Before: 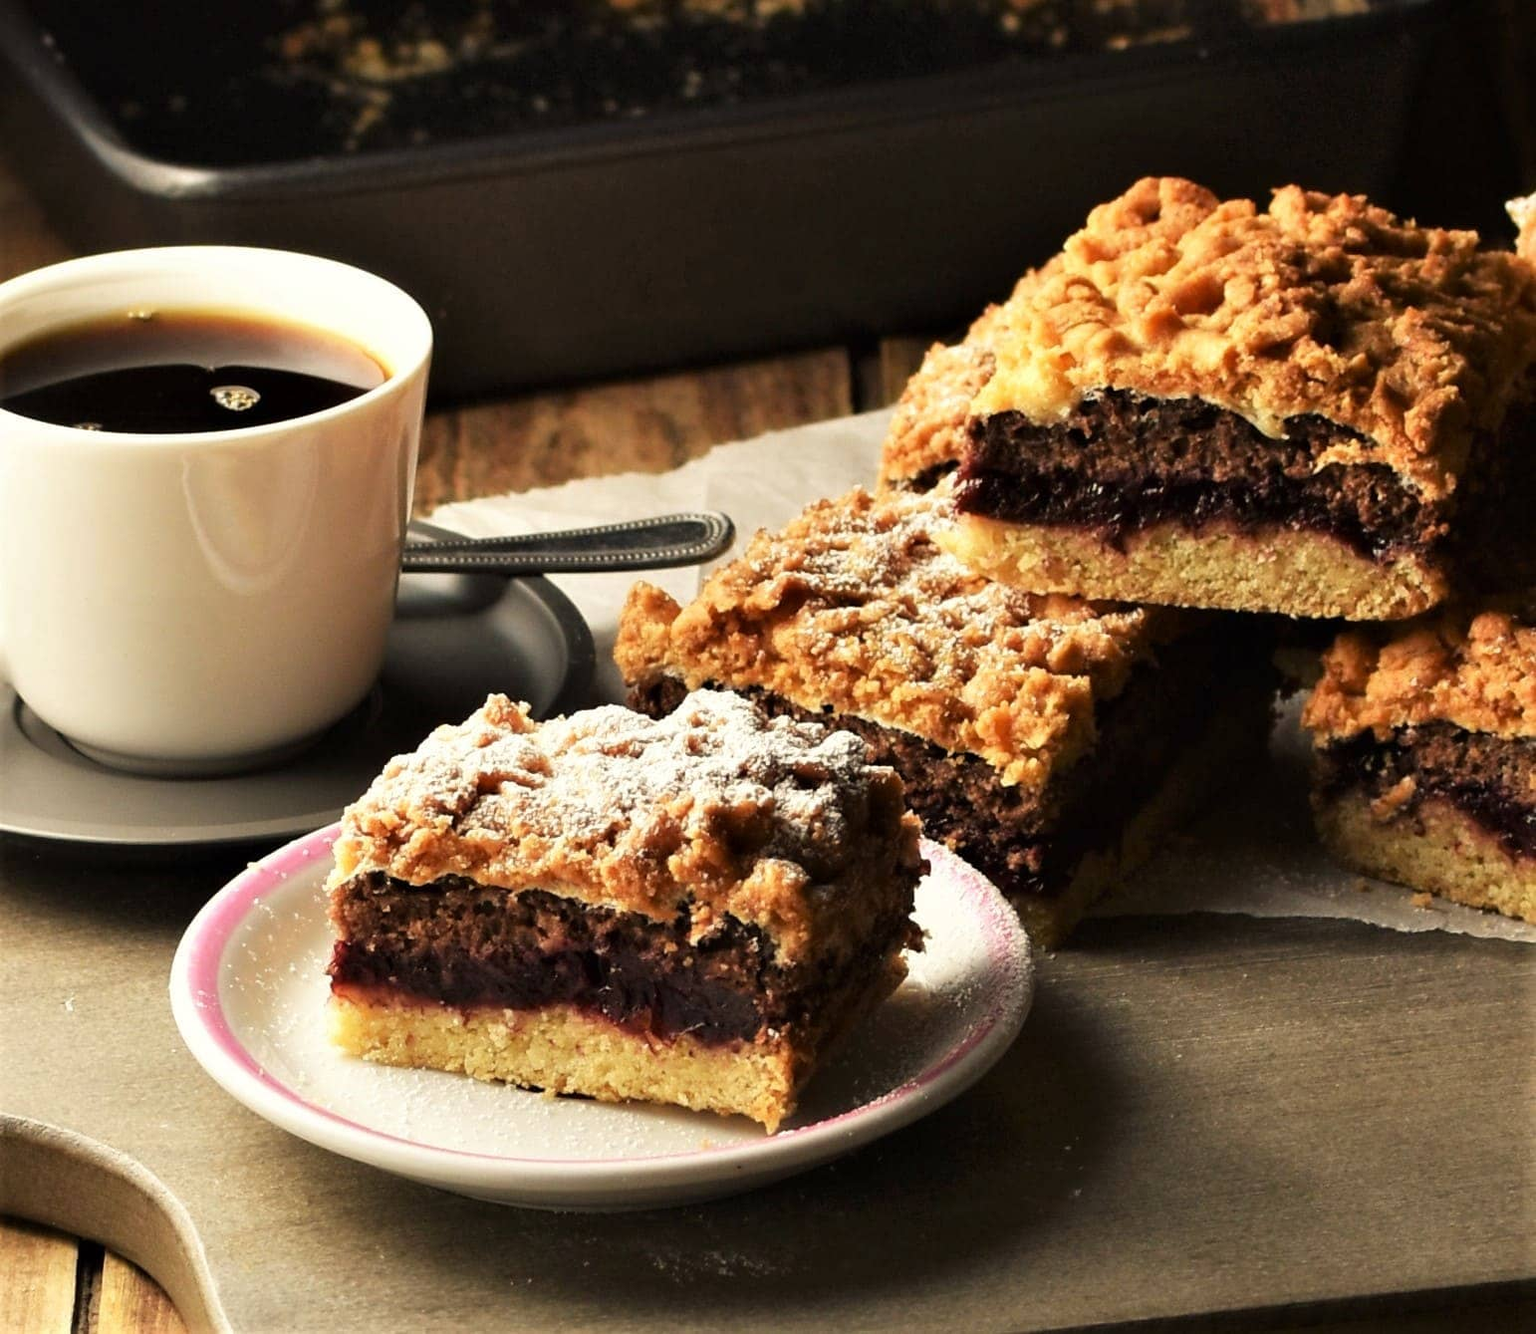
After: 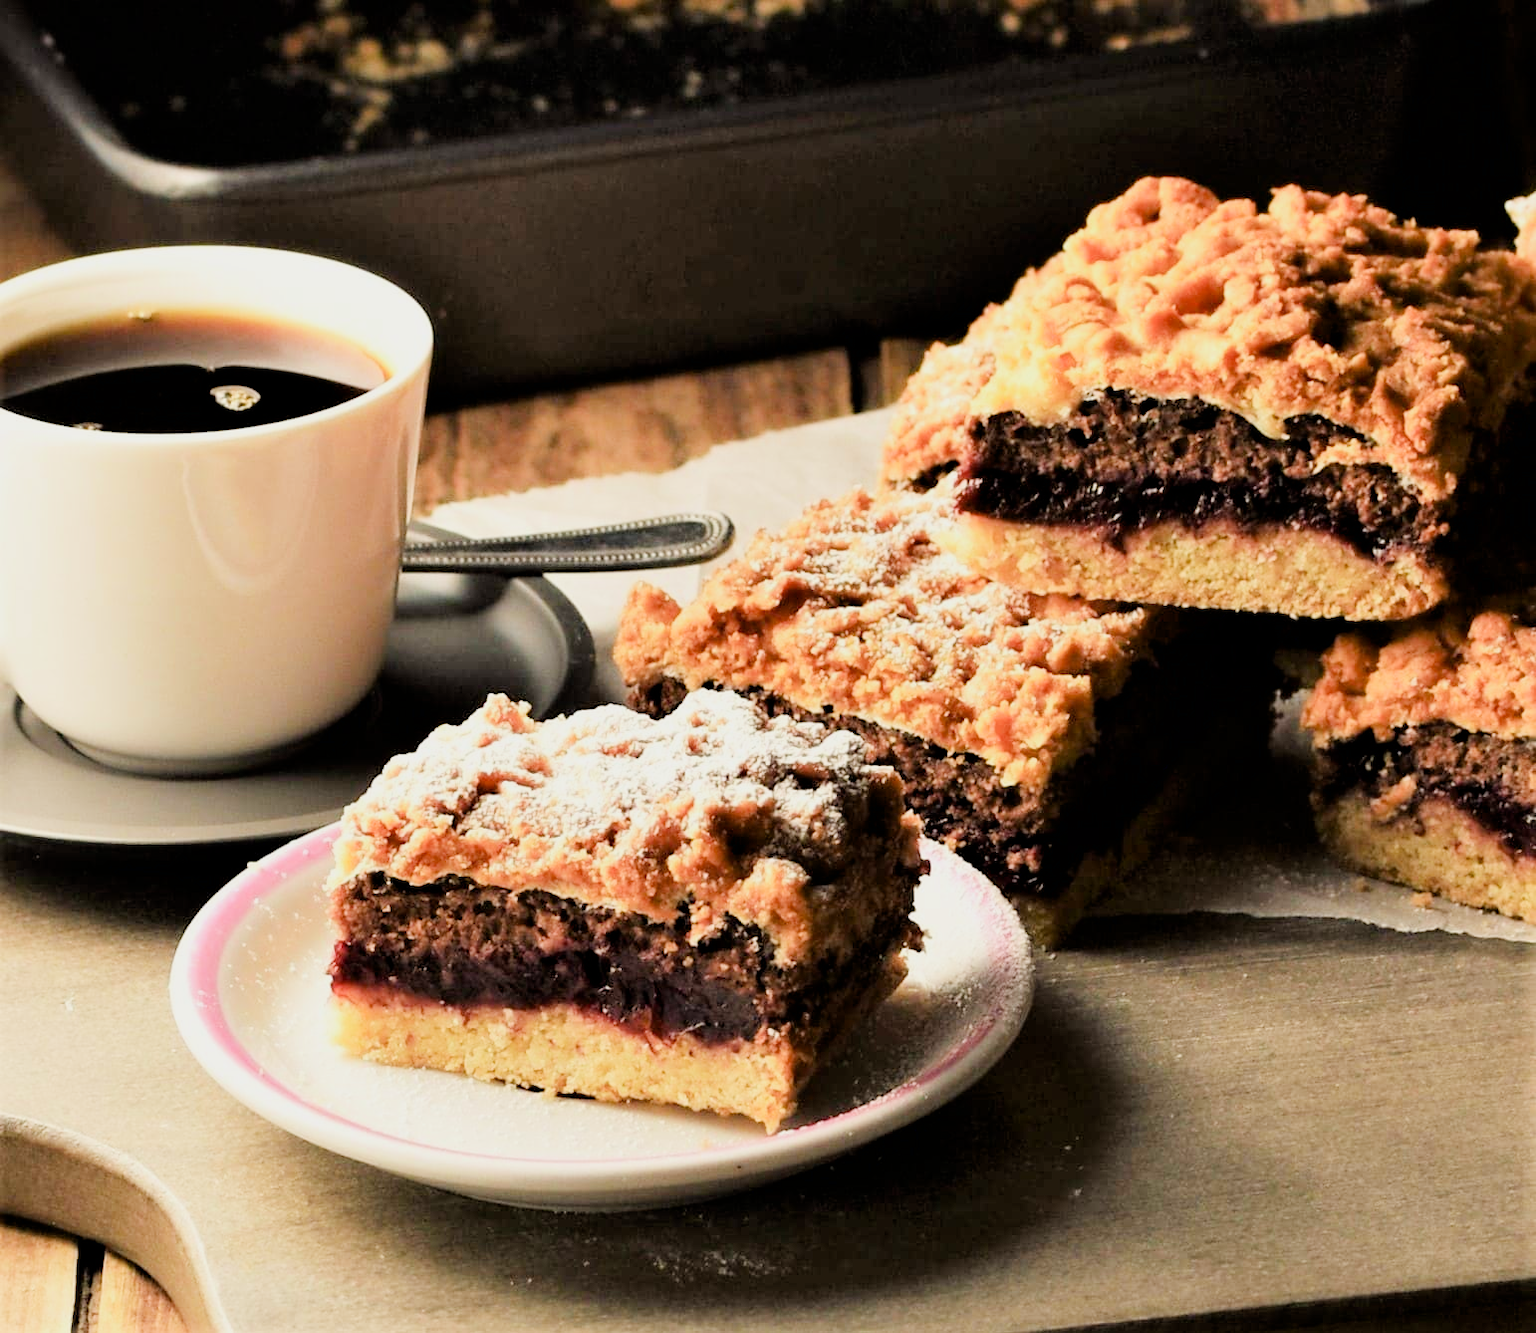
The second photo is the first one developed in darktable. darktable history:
exposure: black level correction 0.001, exposure 1.317 EV, compensate highlight preservation false
levels: black 0.045%, white 90.69%
filmic rgb: black relative exposure -6.98 EV, white relative exposure 5.63 EV, threshold 5.99 EV, hardness 2.85, enable highlight reconstruction true
